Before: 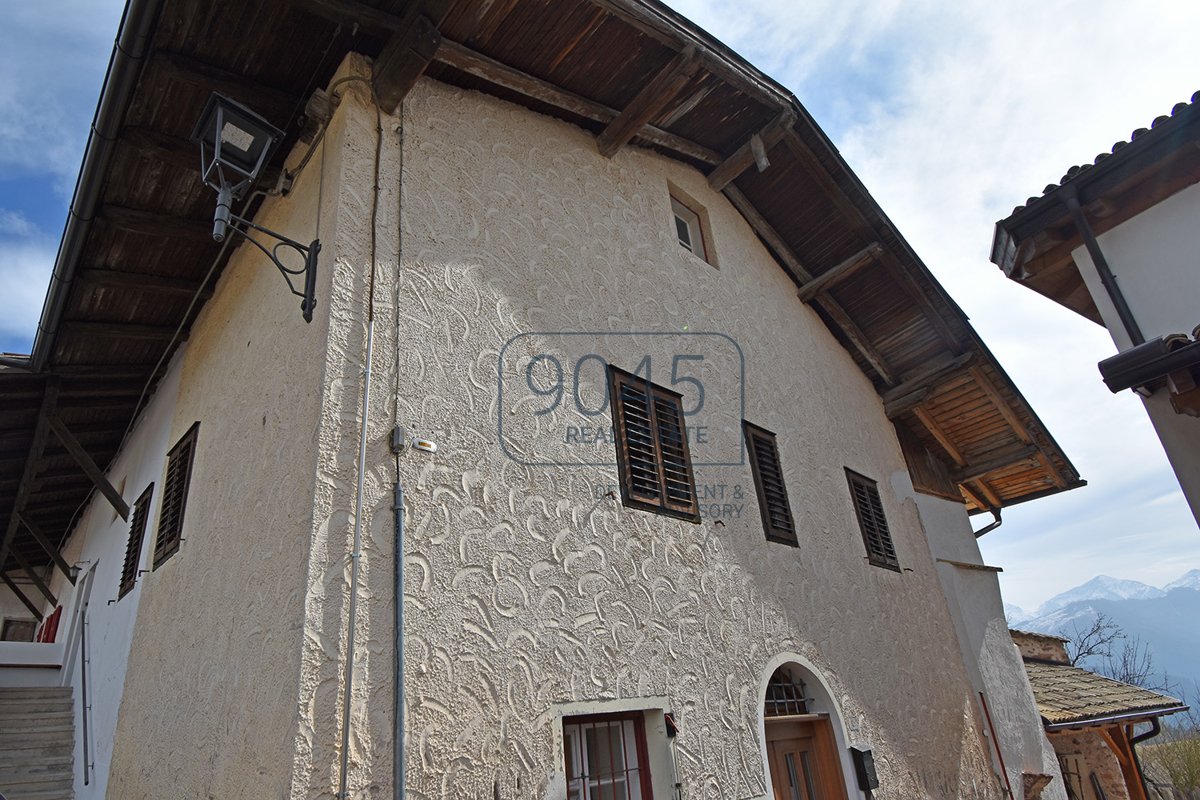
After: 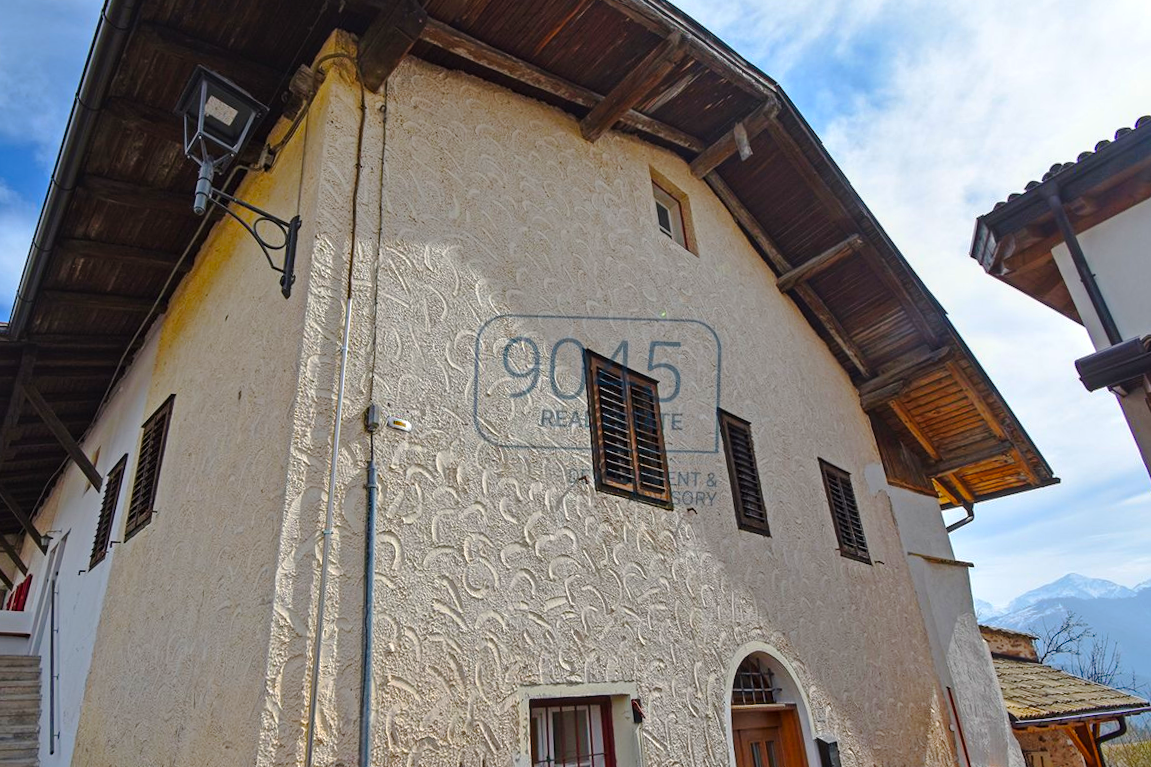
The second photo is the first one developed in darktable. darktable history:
local contrast: on, module defaults
crop and rotate: angle -1.62°
exposure: exposure 0.2 EV, compensate exposure bias true, compensate highlight preservation false
color balance rgb: linear chroma grading › global chroma 0.879%, perceptual saturation grading › global saturation 50.97%, global vibrance 24.659%
tone curve: curves: ch0 [(0, 0.026) (0.175, 0.178) (0.463, 0.502) (0.796, 0.764) (1, 0.961)]; ch1 [(0, 0) (0.437, 0.398) (0.469, 0.472) (0.505, 0.504) (0.553, 0.552) (1, 1)]; ch2 [(0, 0) (0.505, 0.495) (0.579, 0.579) (1, 1)], preserve colors none
